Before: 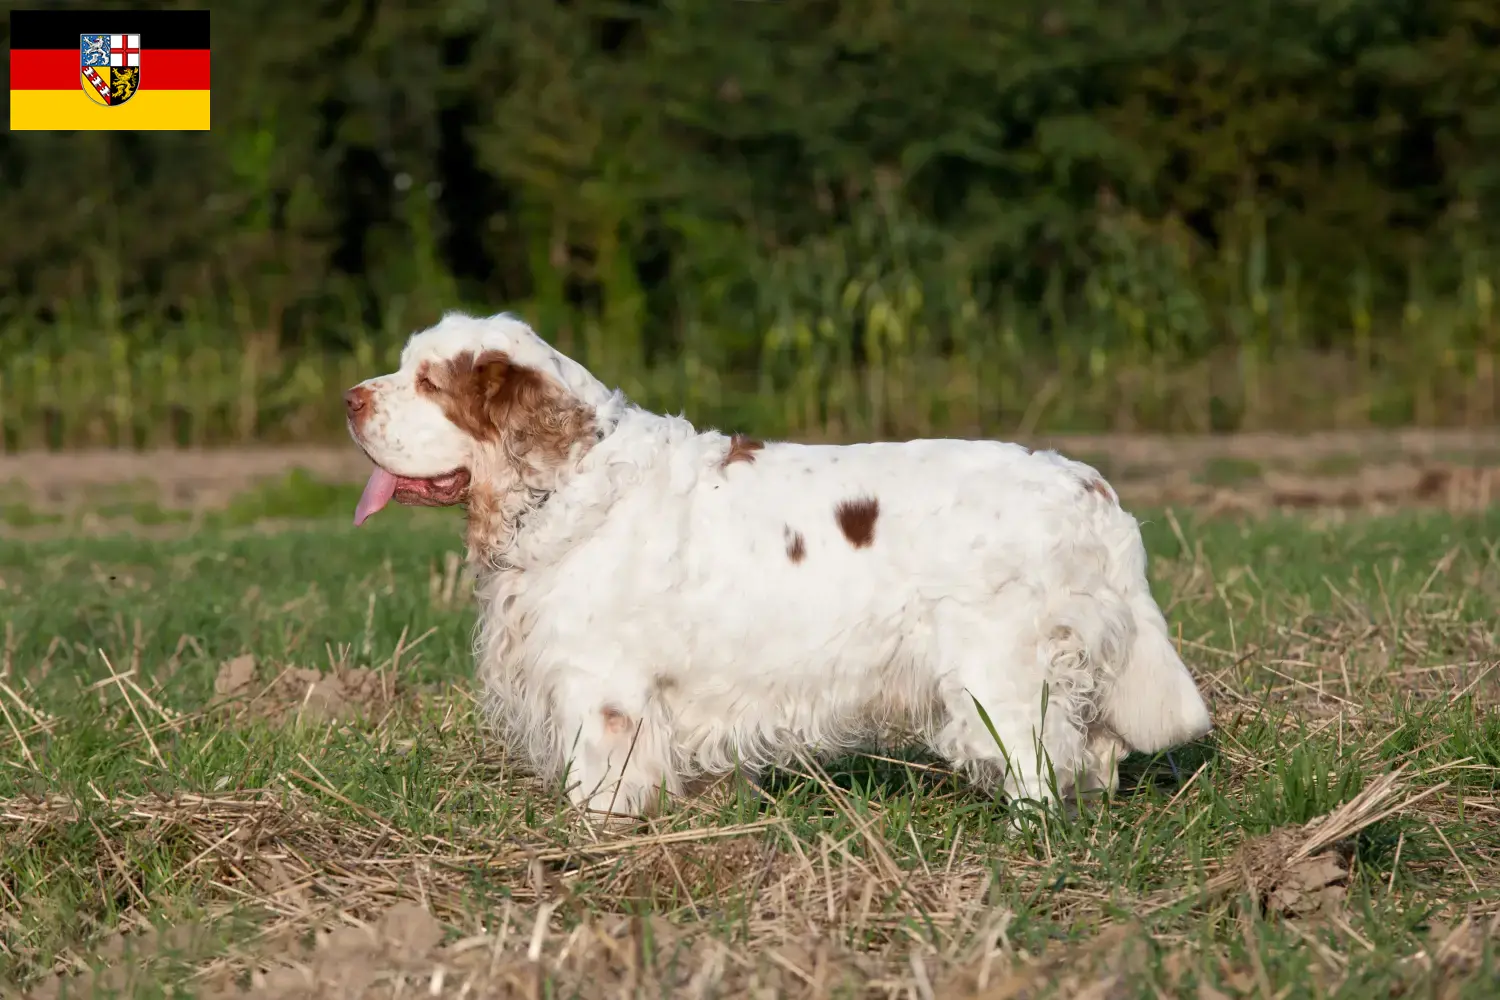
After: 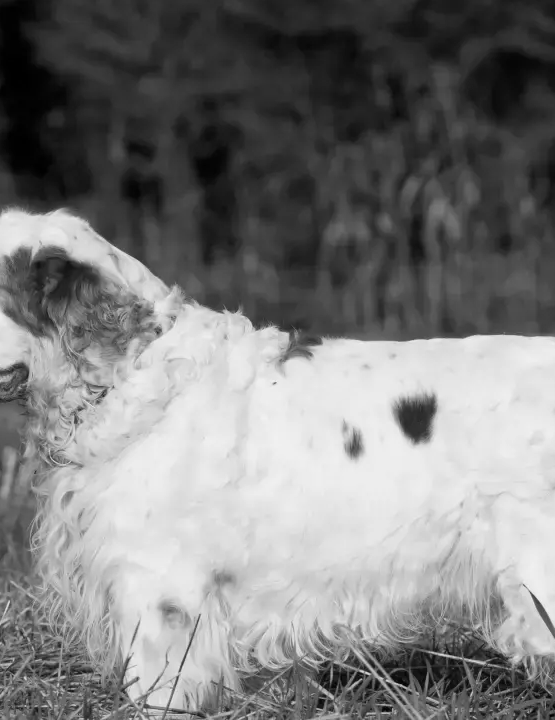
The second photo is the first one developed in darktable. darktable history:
color calibration: output gray [0.21, 0.42, 0.37, 0], illuminant same as pipeline (D50), adaptation none (bypass), x 0.333, y 0.334, temperature 5016.37 K
crop and rotate: left 29.496%, top 10.401%, right 33.488%, bottom 17.509%
